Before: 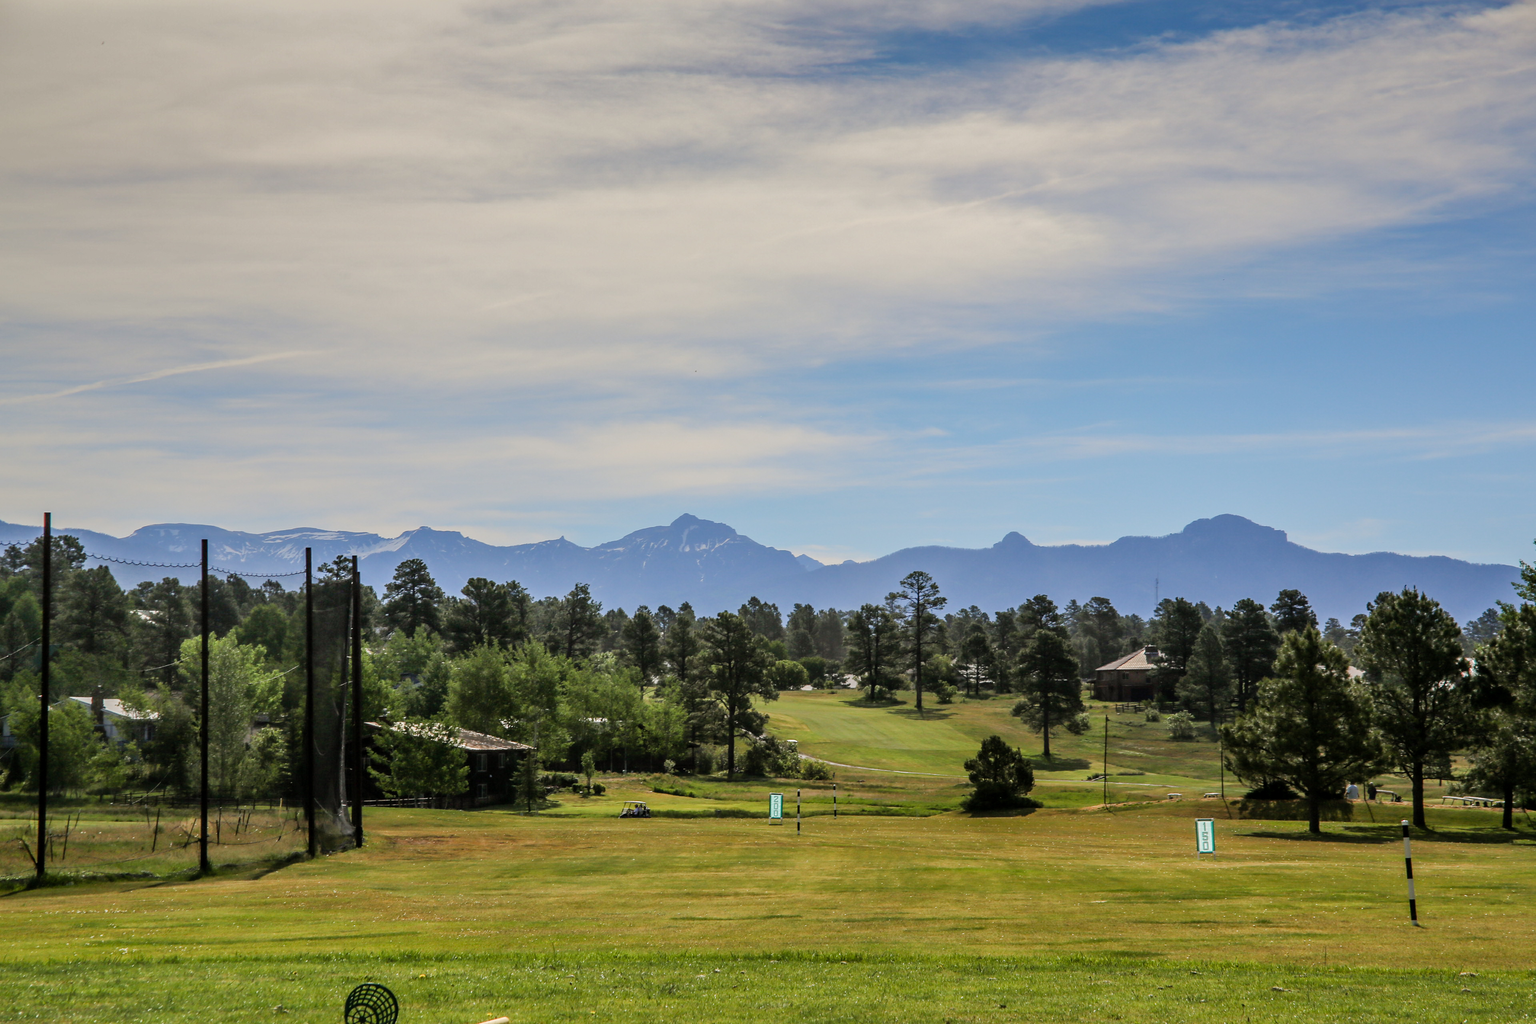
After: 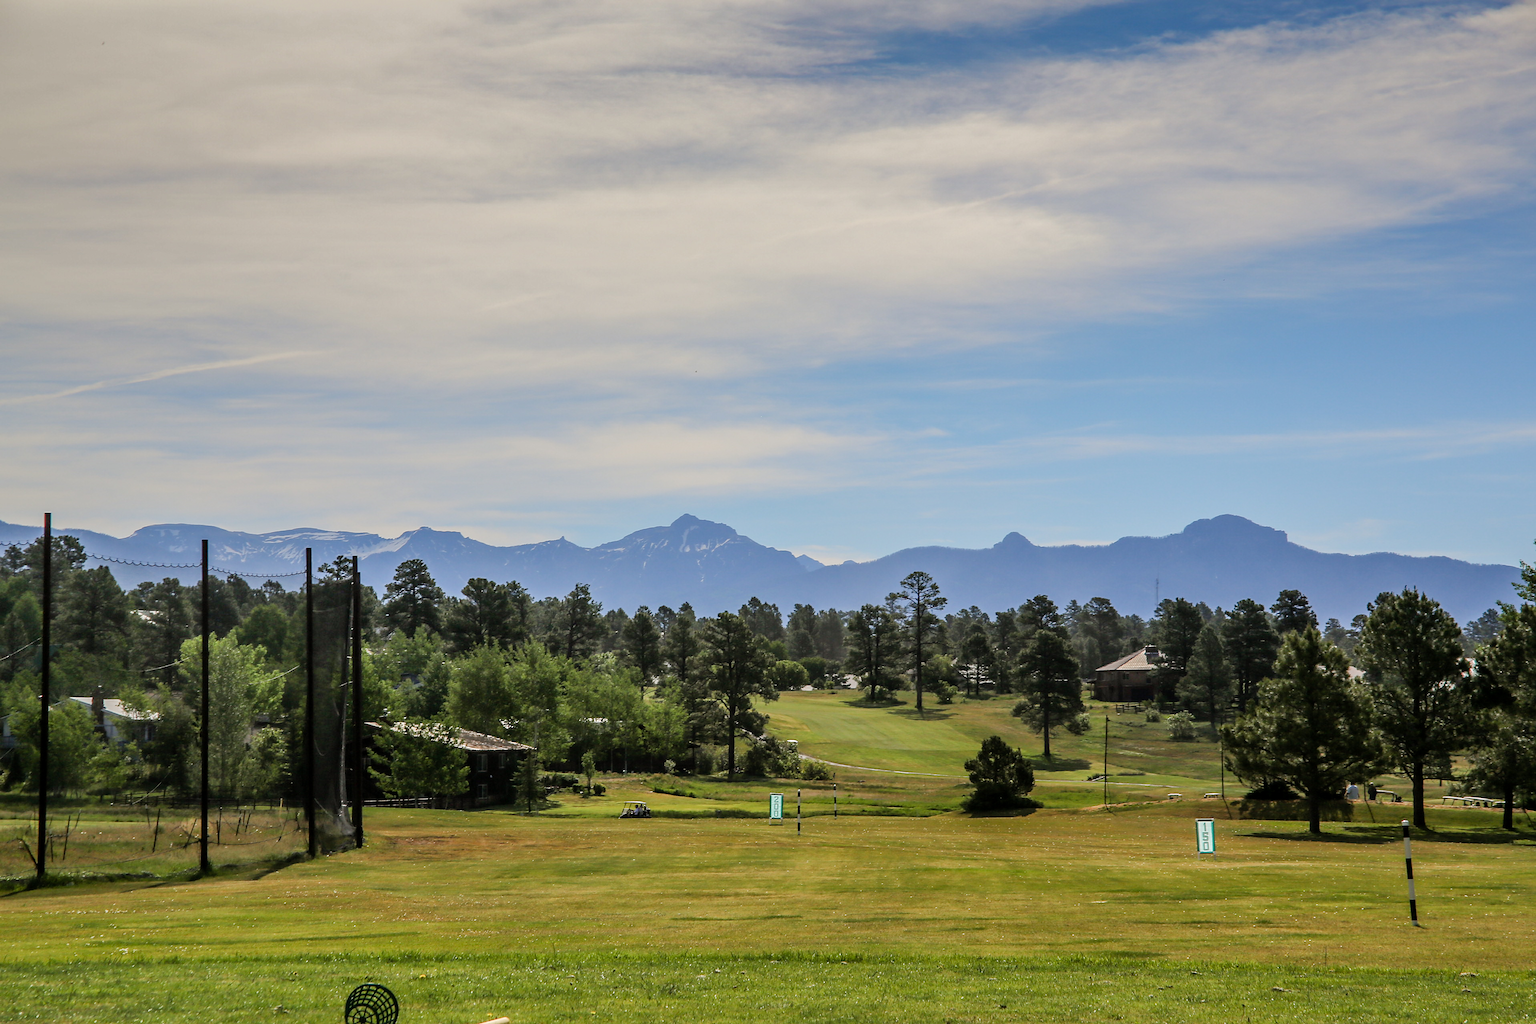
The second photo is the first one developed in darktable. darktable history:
tone equalizer: on, module defaults
sharpen: radius 1.559, amount 0.373, threshold 1.271
